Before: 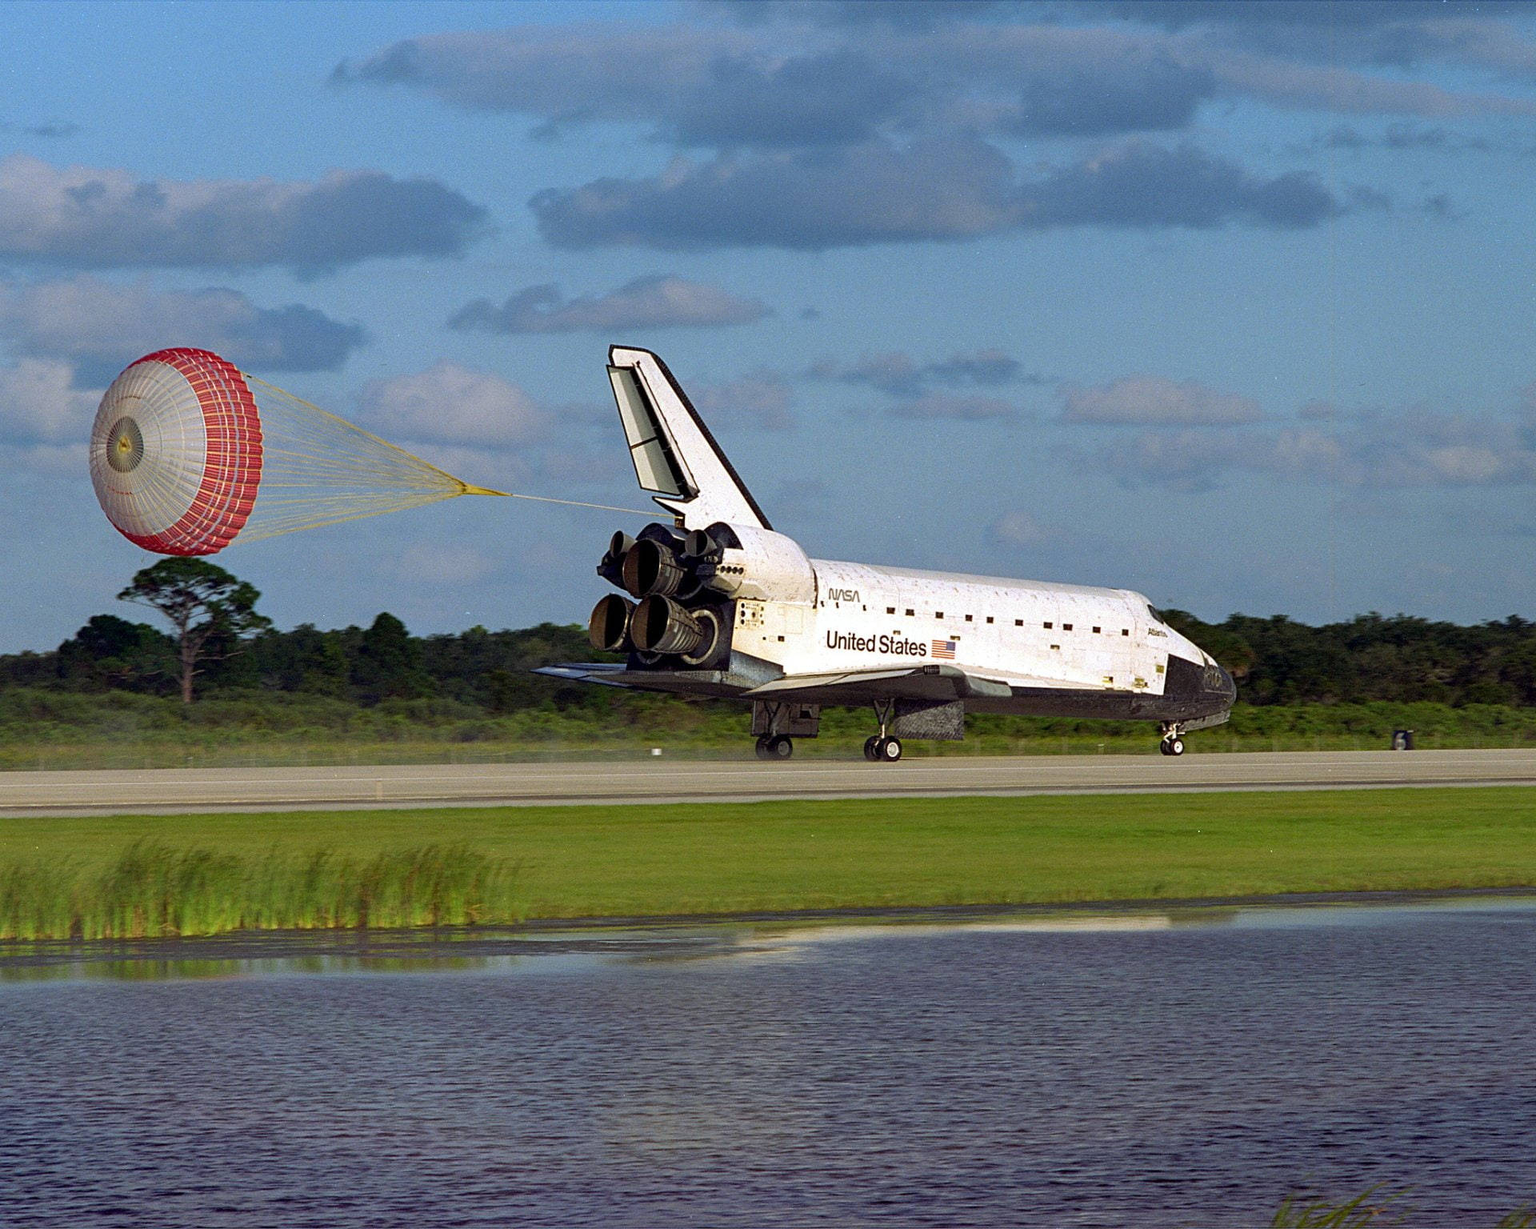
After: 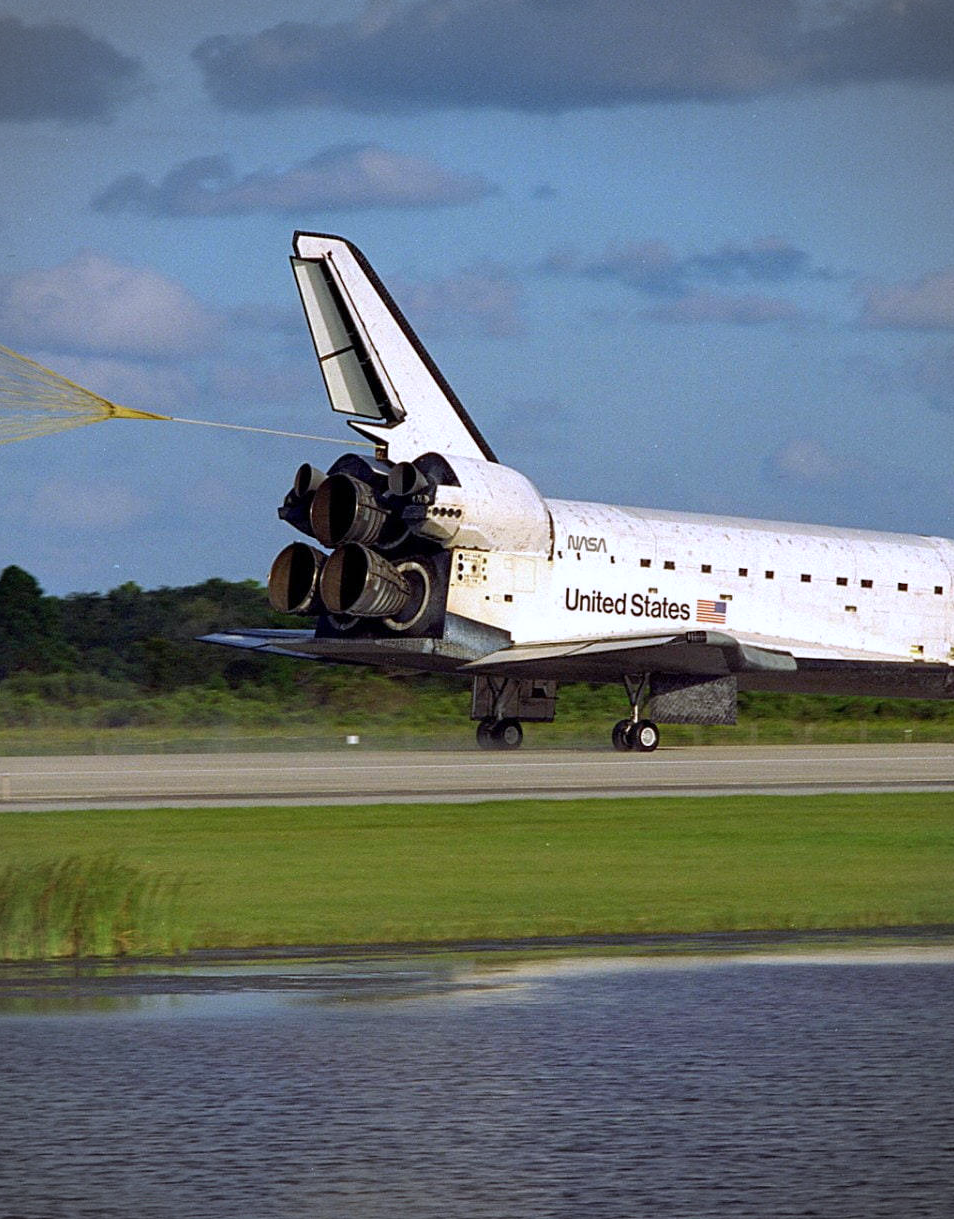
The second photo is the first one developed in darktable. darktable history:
color calibration: illuminant as shot in camera, x 0.358, y 0.373, temperature 4628.91 K, saturation algorithm version 1 (2020)
crop and rotate: angle 0.021°, left 24.374%, top 13.043%, right 25.877%, bottom 7.513%
vignetting: width/height ratio 1.091
